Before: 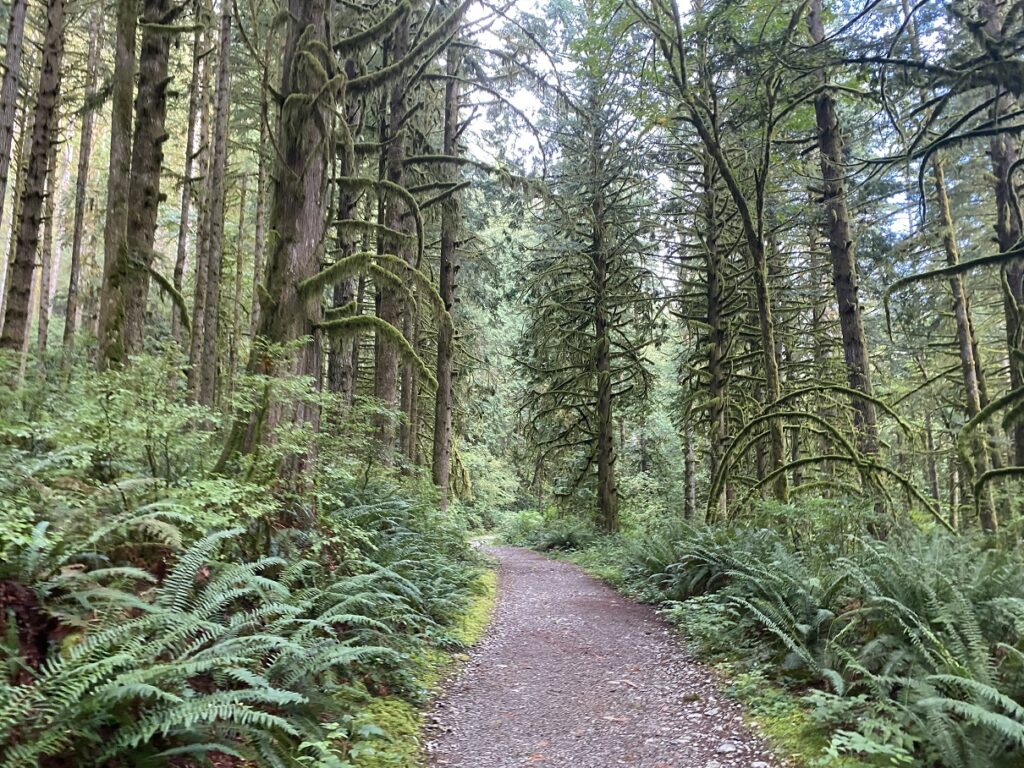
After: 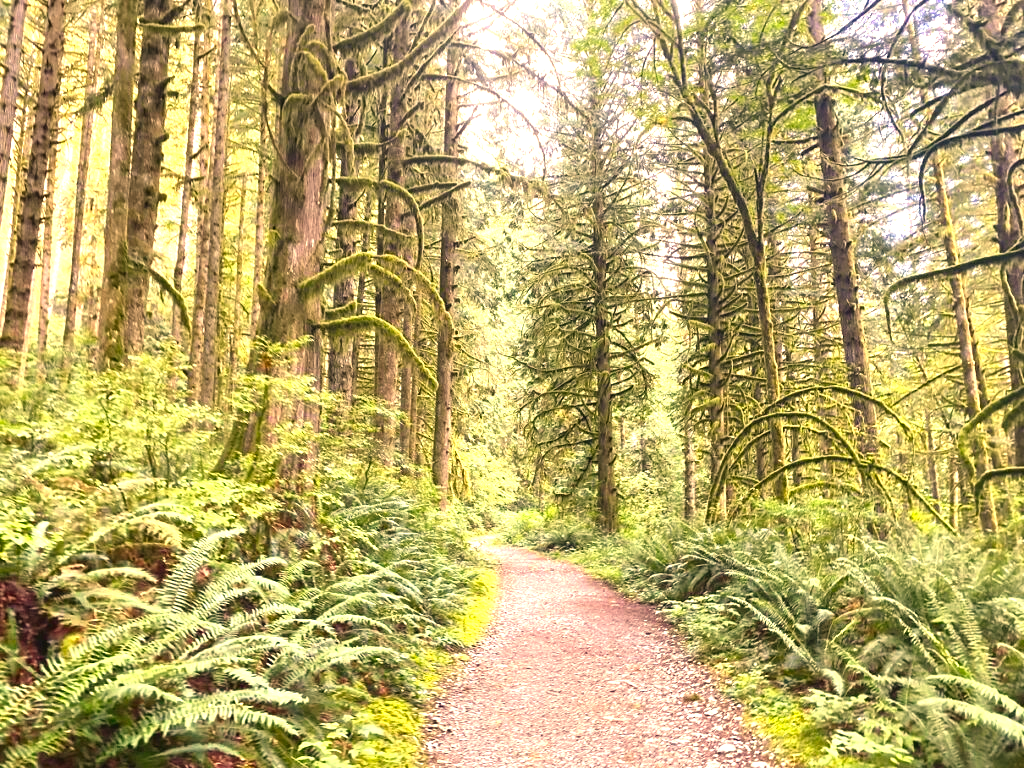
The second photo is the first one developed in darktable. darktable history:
color correction: highlights a* 15, highlights b* 31.55
exposure: black level correction -0.002, exposure 1.35 EV, compensate highlight preservation false
